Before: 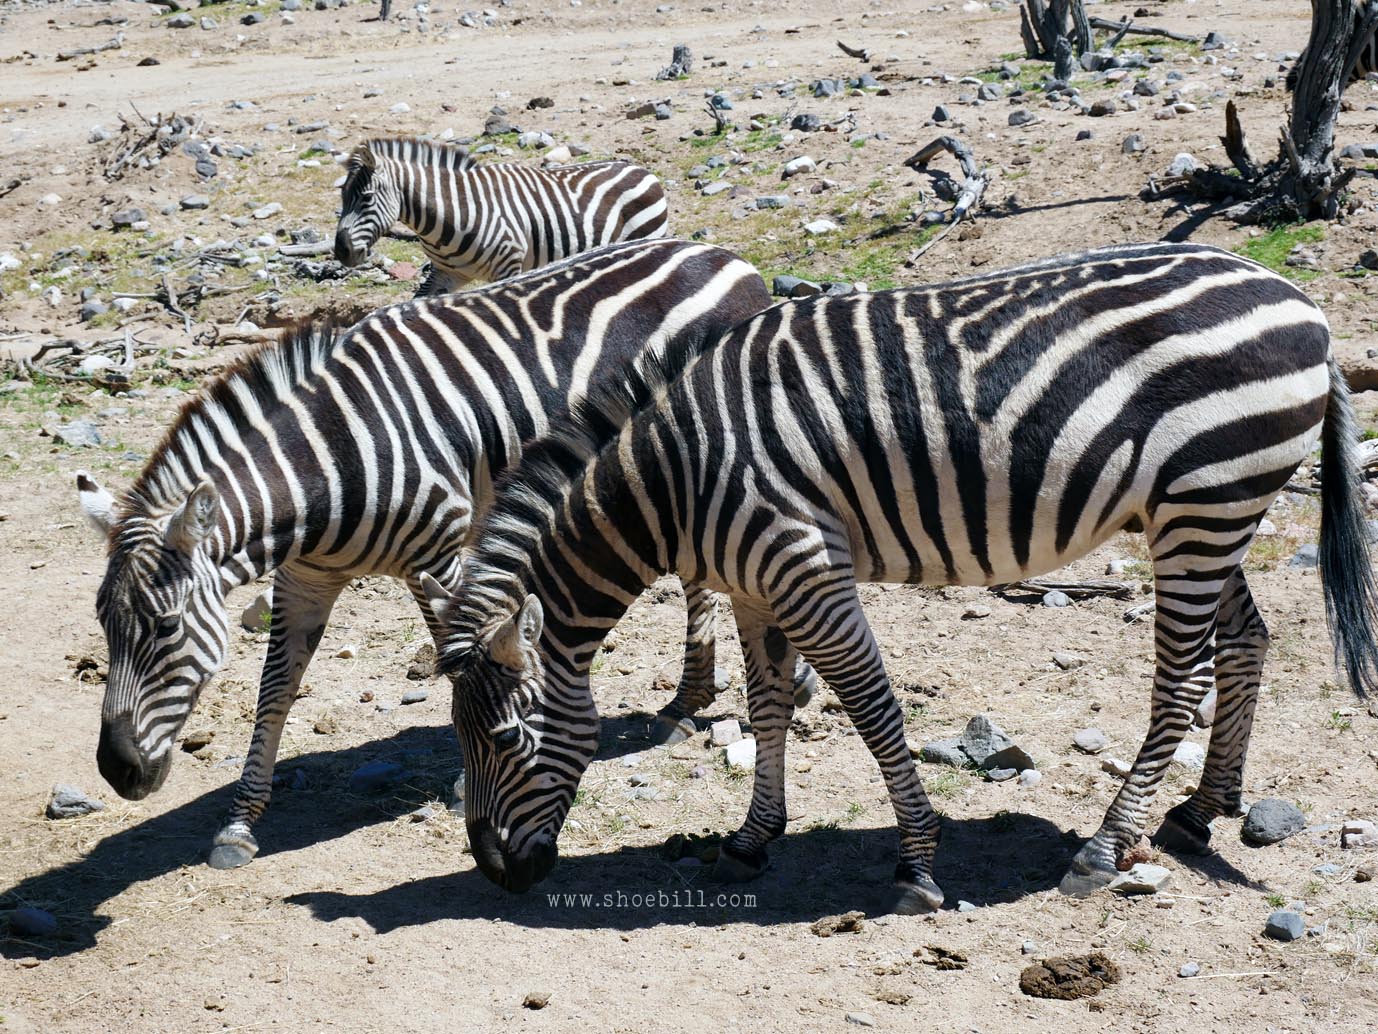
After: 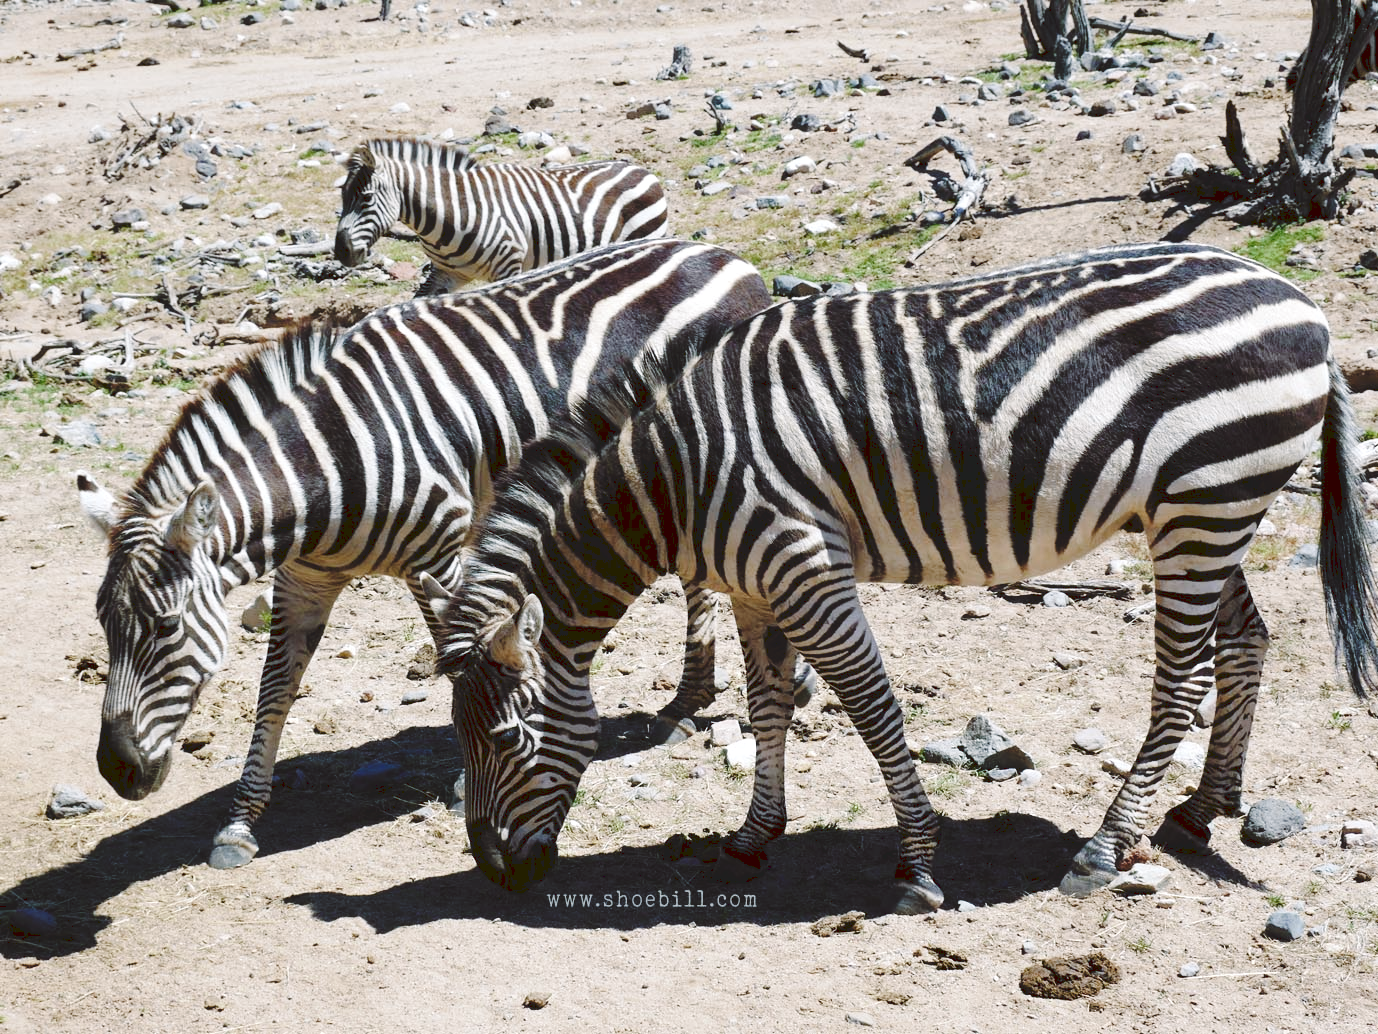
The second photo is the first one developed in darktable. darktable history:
tone curve: curves: ch0 [(0, 0) (0.003, 0.112) (0.011, 0.115) (0.025, 0.111) (0.044, 0.114) (0.069, 0.126) (0.1, 0.144) (0.136, 0.164) (0.177, 0.196) (0.224, 0.249) (0.277, 0.316) (0.335, 0.401) (0.399, 0.487) (0.468, 0.571) (0.543, 0.647) (0.623, 0.728) (0.709, 0.795) (0.801, 0.866) (0.898, 0.933) (1, 1)], preserve colors none
color look up table: target L [98.13, 91.35, 84.81, 74, 74.19, 78.51, 61.7, 56.83, 45.54, 52.75, 32.42, 16.88, 200.74, 102.65, 86.83, 73.1, 63.15, 60.44, 56.09, 56.05, 51.85, 47.94, 45.02, 39.12, 29.56, 28.73, 21.31, 2.647, 80.98, 84.94, 73.9, 62.7, 61.37, 61.85, 61.16, 68.45, 62.68, 37.96, 37.43, 39.03, 26, 30.87, 24.81, 2.292, 89.22, 71.1, 51.79, 48.82, 28.05], target a [-22.16, -21.8, -42.84, -32.13, -50.79, -19.83, -52.21, -8.423, -32.56, -8.513, -21.28, -15.99, 0, 0, 5.188, 18.98, 40.13, 24.62, 50.48, 25.35, 52.96, 25.49, 68.78, 57.57, 5.428, 0.707, 33.44, 18.42, 9.568, 19.81, 40.97, 41.31, 8.142, 57.38, 60.48, 14.92, 27.49, 52.67, 14.48, 40.56, 30.01, 22.92, 27.77, 16.37, -28.26, -6.48, -32.29, -7.22, -7.984], target b [35.09, 62.04, 13.23, 31.86, 31.23, 2.811, 52.27, 31.18, 41.8, 6.503, 36.53, 13.38, 0, -0.002, 11.52, 76.38, 54.23, 33.22, 60.07, 15.25, 32, 49.59, 31.48, 57.81, 15.02, 41.78, 36.22, 3.954, -0.615, -18.27, -33.98, 0.35, -12.65, -2.752, -23.53, -42.15, -52.33, -7.62, -30.67, -49.53, -2.602, -61.85, -38.64, -9.201, -19.53, -35.61, 3.942, -29.66, -9.854], num patches 49
